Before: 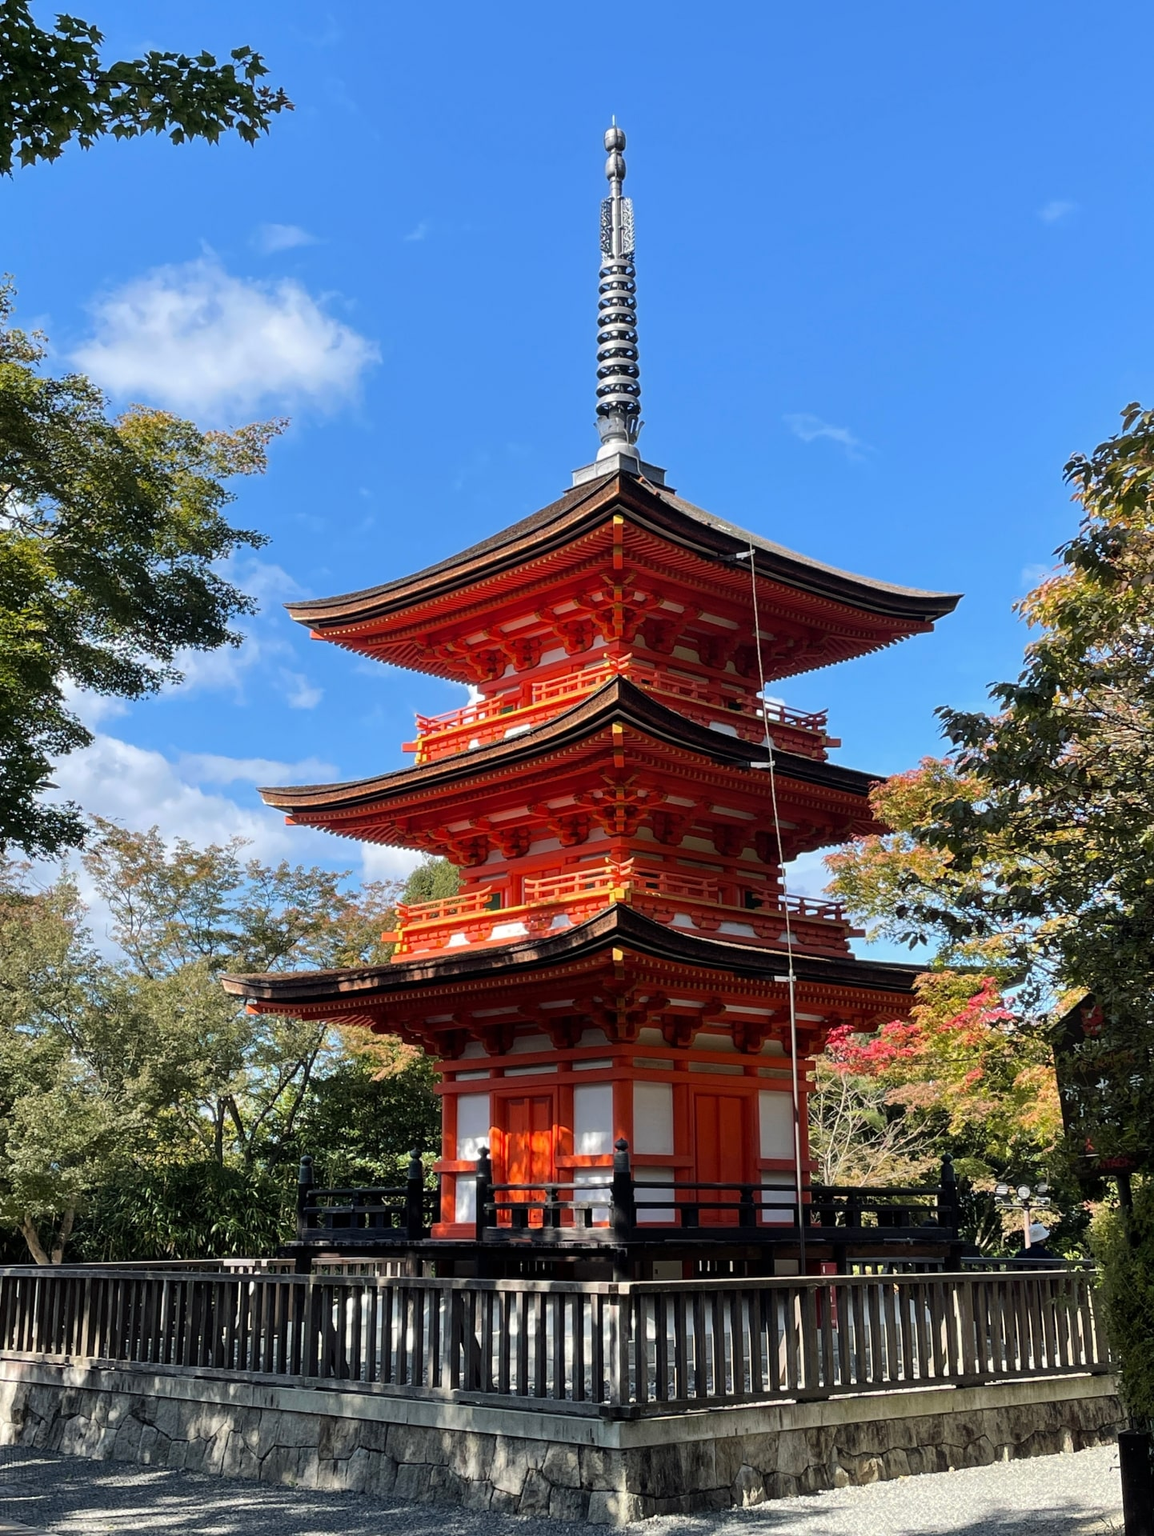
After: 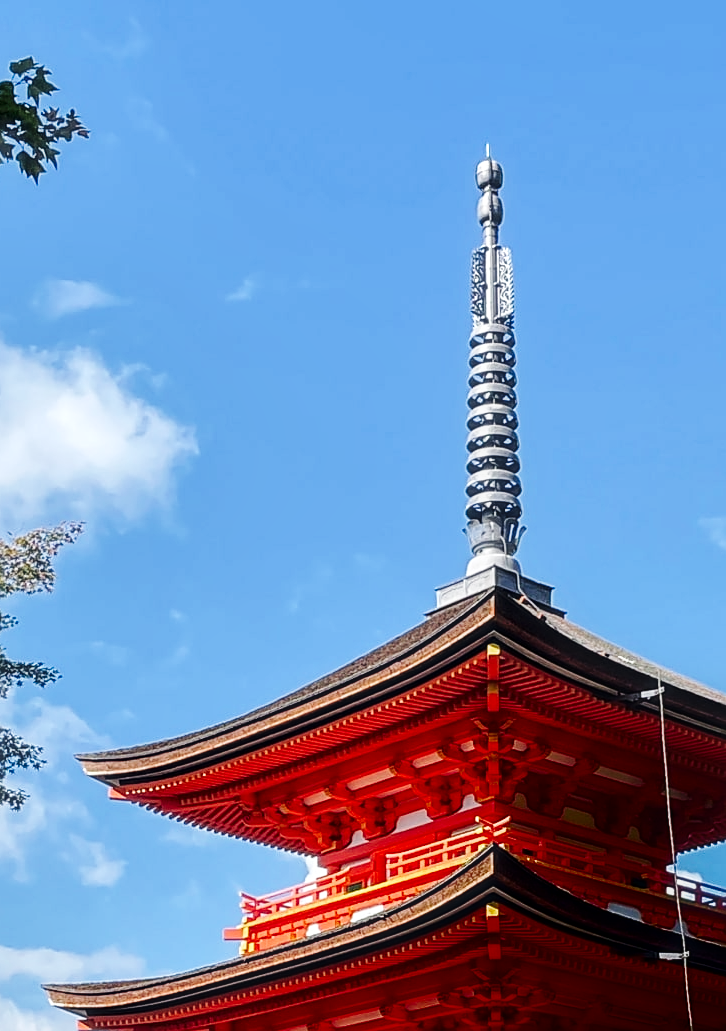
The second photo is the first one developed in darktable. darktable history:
sharpen: on, module defaults
crop: left 19.382%, right 30.242%, bottom 46.274%
base curve: curves: ch0 [(0, 0) (0.032, 0.025) (0.121, 0.166) (0.206, 0.329) (0.605, 0.79) (1, 1)], preserve colors none
local contrast: on, module defaults
contrast brightness saturation: contrast 0.029, brightness -0.037
shadows and highlights: shadows -88.67, highlights -36.18, soften with gaussian
haze removal: strength -0.107, compatibility mode true, adaptive false
